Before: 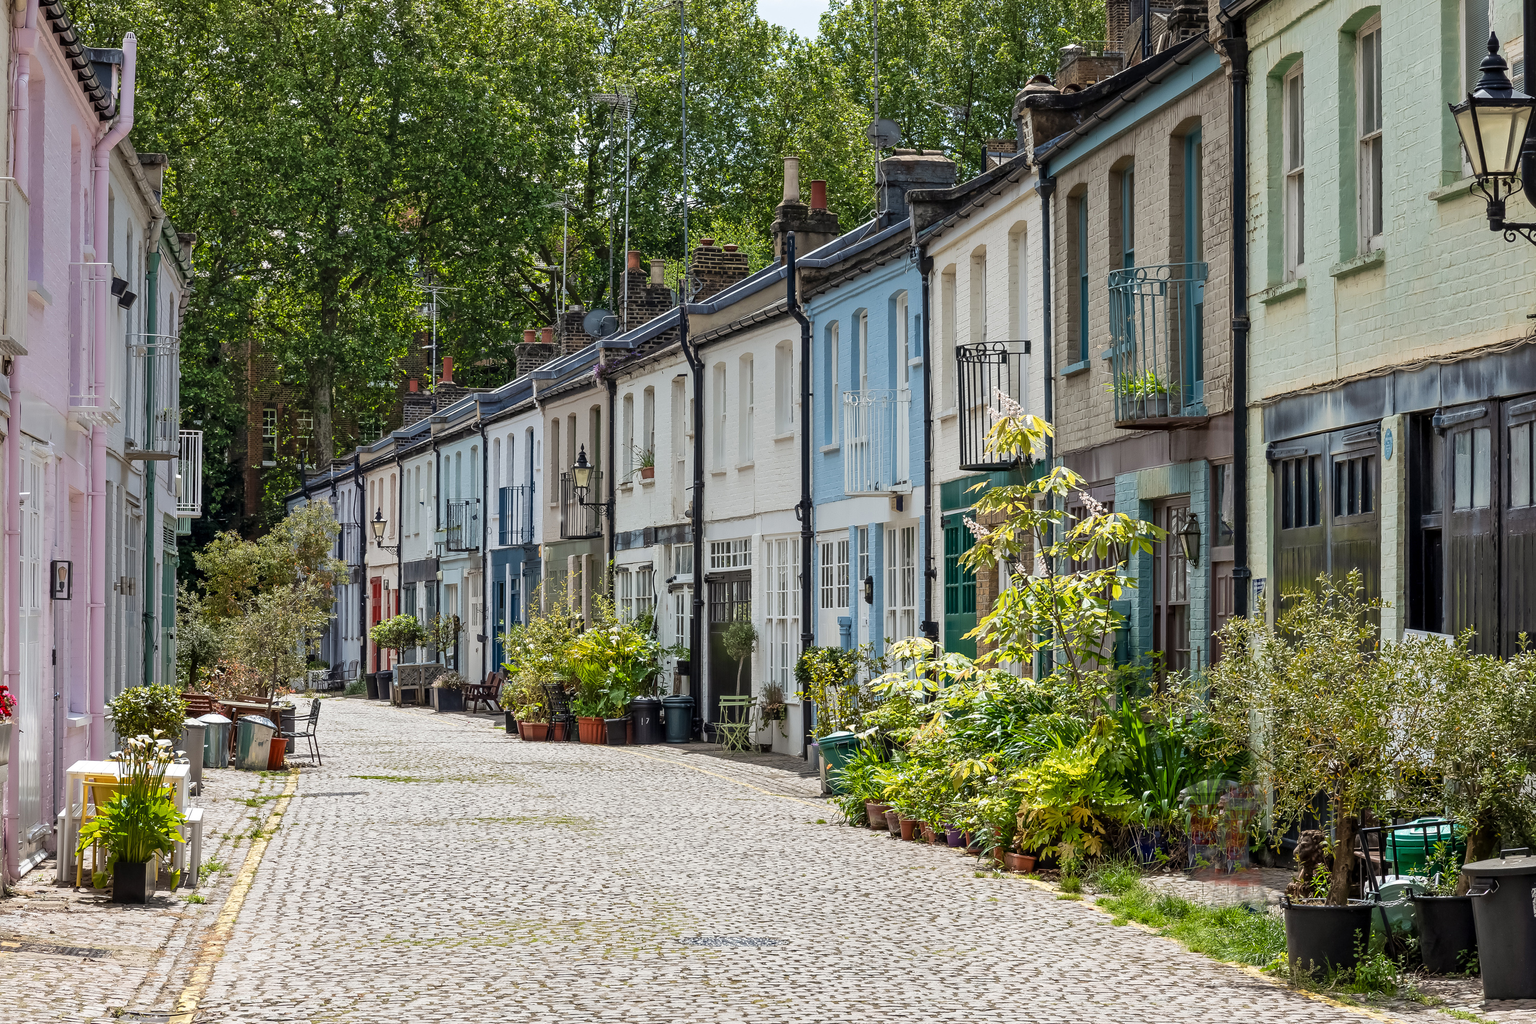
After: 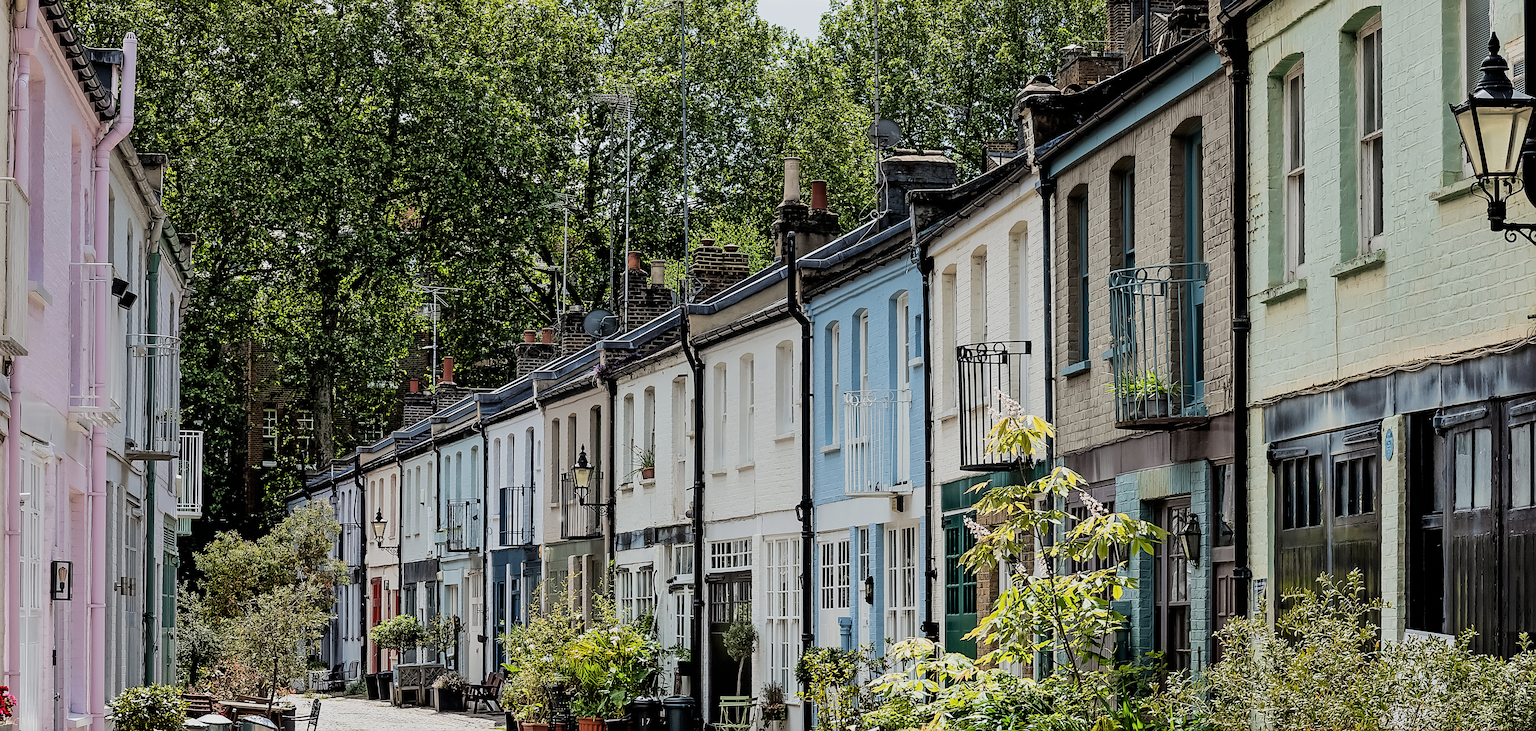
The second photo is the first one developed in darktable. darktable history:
crop: bottom 28.576%
sharpen: on, module defaults
filmic rgb: black relative exposure -5 EV, hardness 2.88, contrast 1.3, highlights saturation mix -10%
